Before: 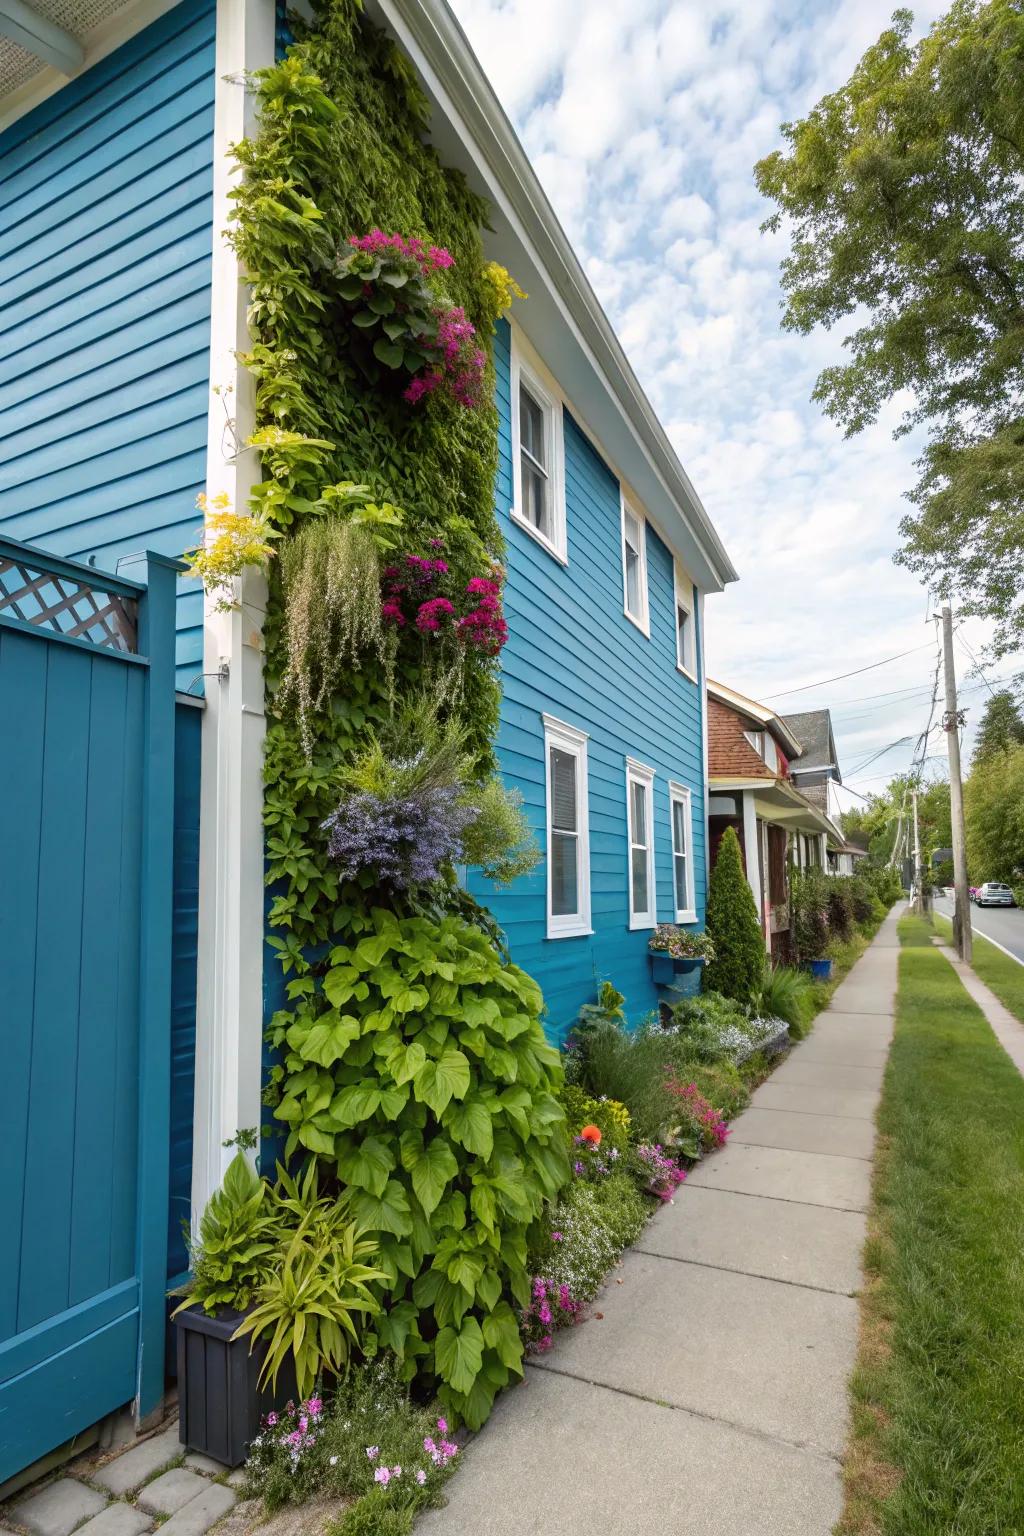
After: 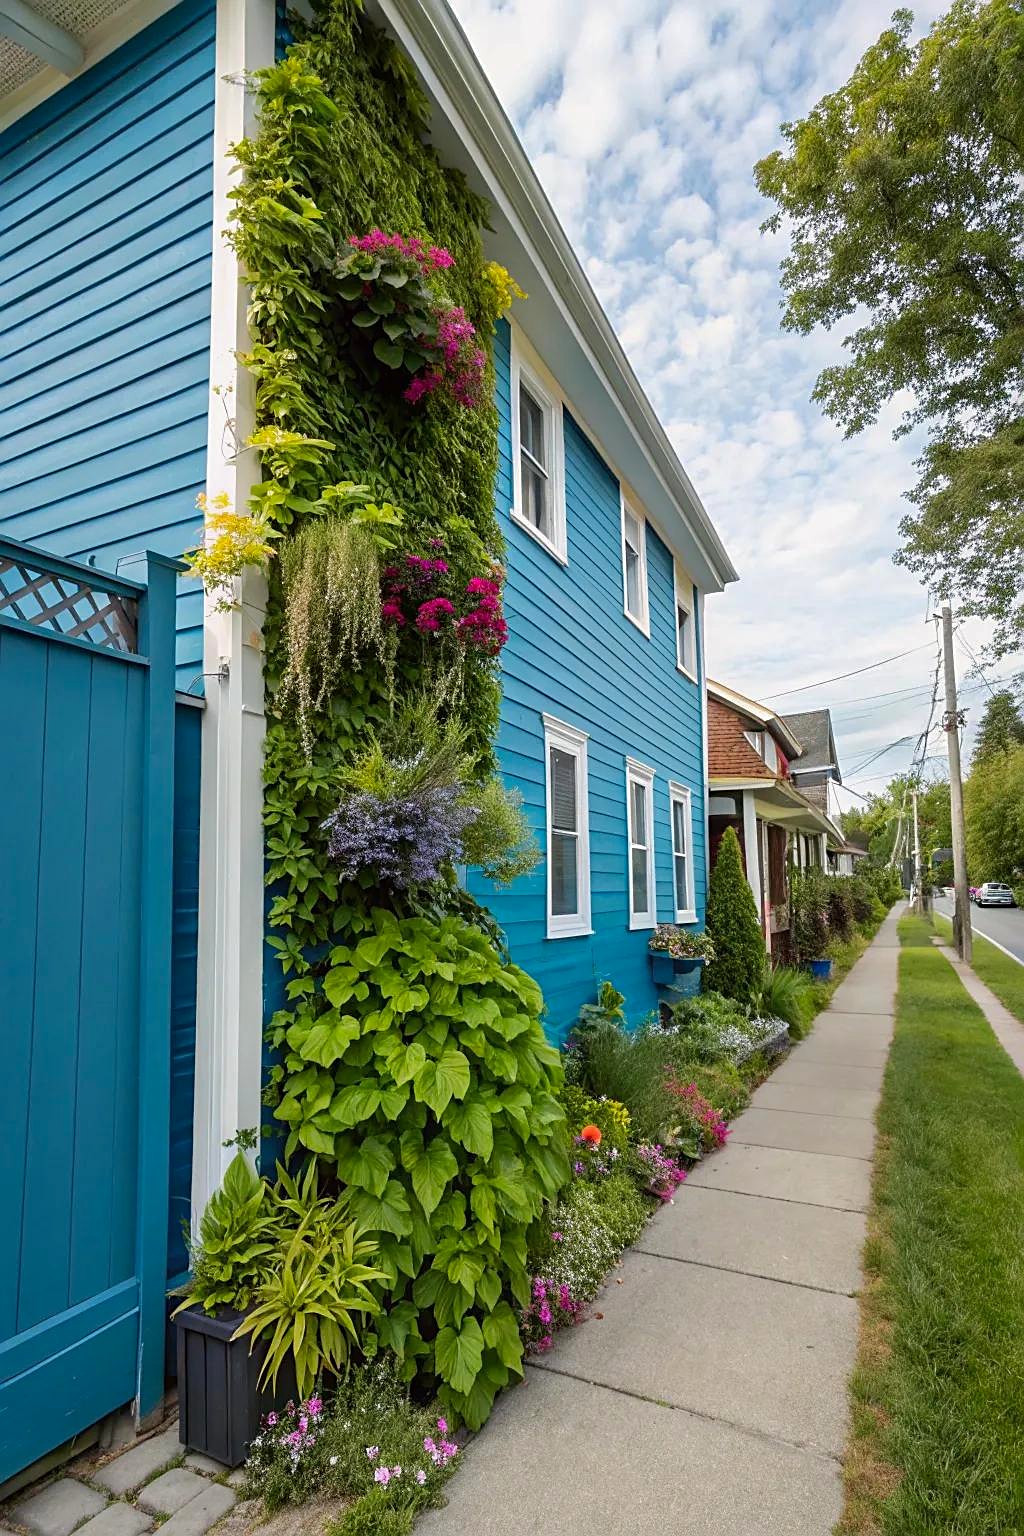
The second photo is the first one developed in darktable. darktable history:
sharpen: on, module defaults
color correction: saturation 1.11
shadows and highlights: shadows -20, white point adjustment -2, highlights -35
